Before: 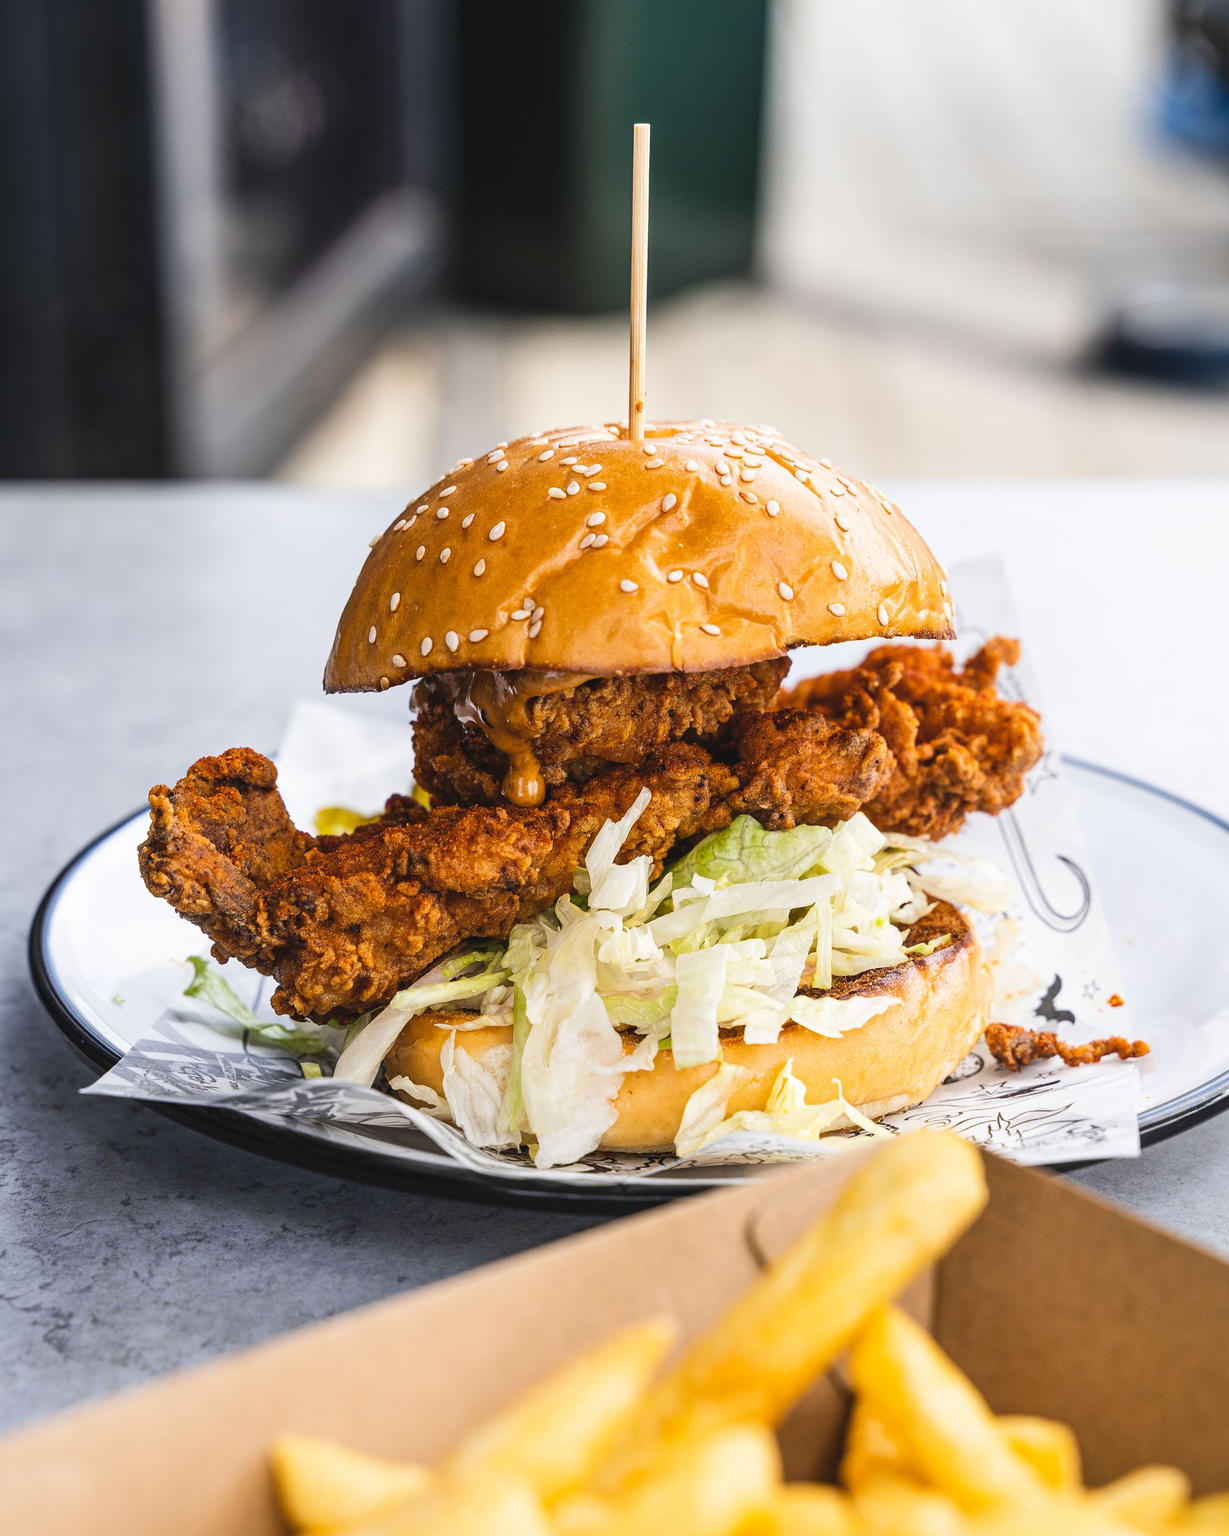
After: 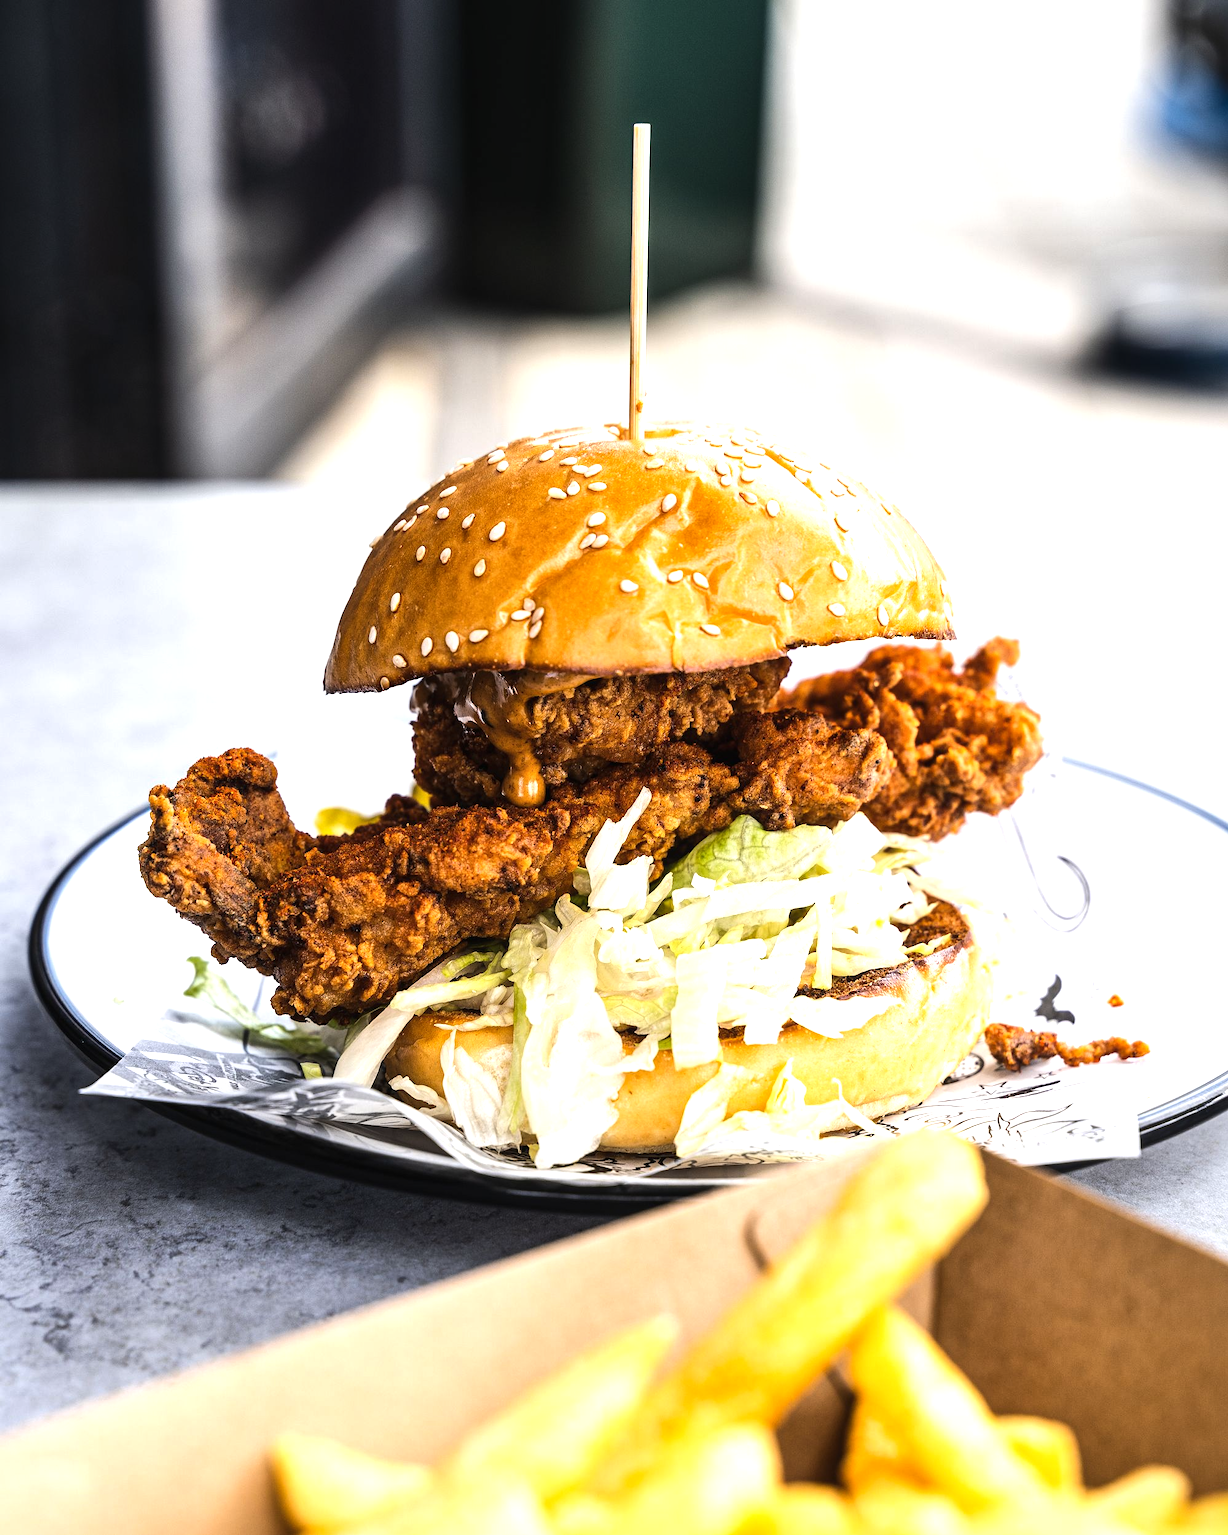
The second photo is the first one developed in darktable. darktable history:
tone equalizer: -8 EV -0.75 EV, -7 EV -0.7 EV, -6 EV -0.6 EV, -5 EV -0.4 EV, -3 EV 0.4 EV, -2 EV 0.6 EV, -1 EV 0.7 EV, +0 EV 0.75 EV, edges refinement/feathering 500, mask exposure compensation -1.57 EV, preserve details no
local contrast: mode bilateral grid, contrast 20, coarseness 50, detail 120%, midtone range 0.2
